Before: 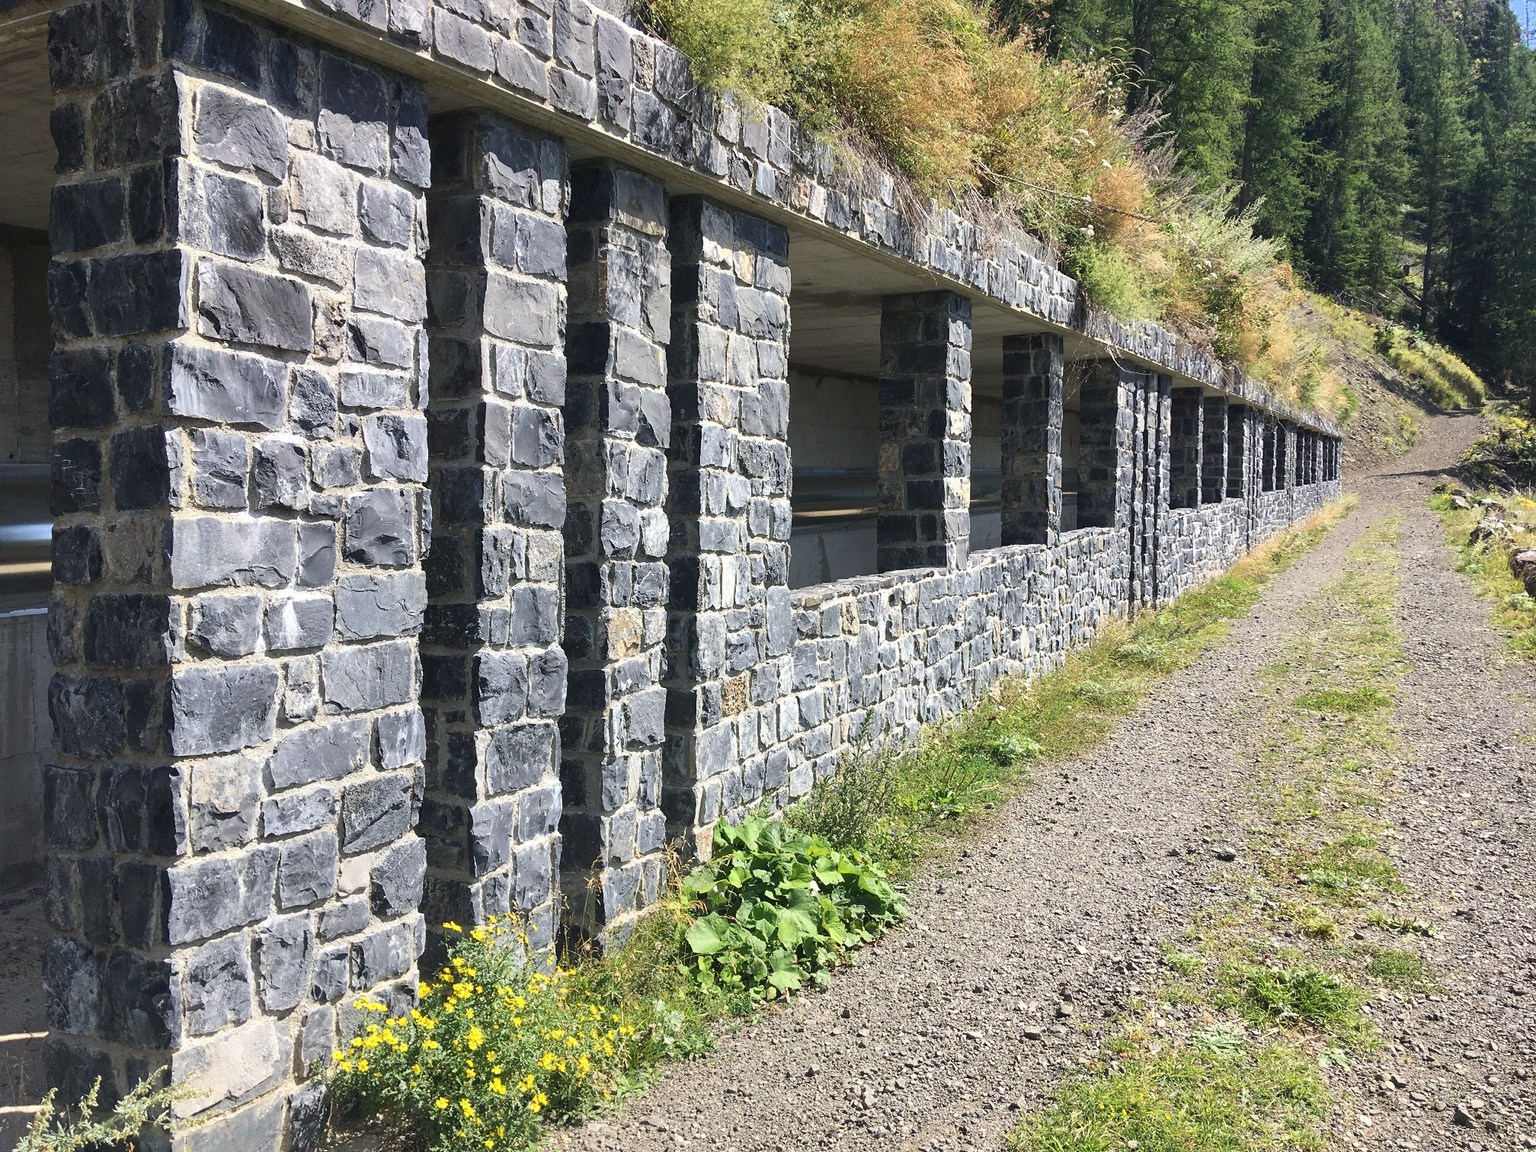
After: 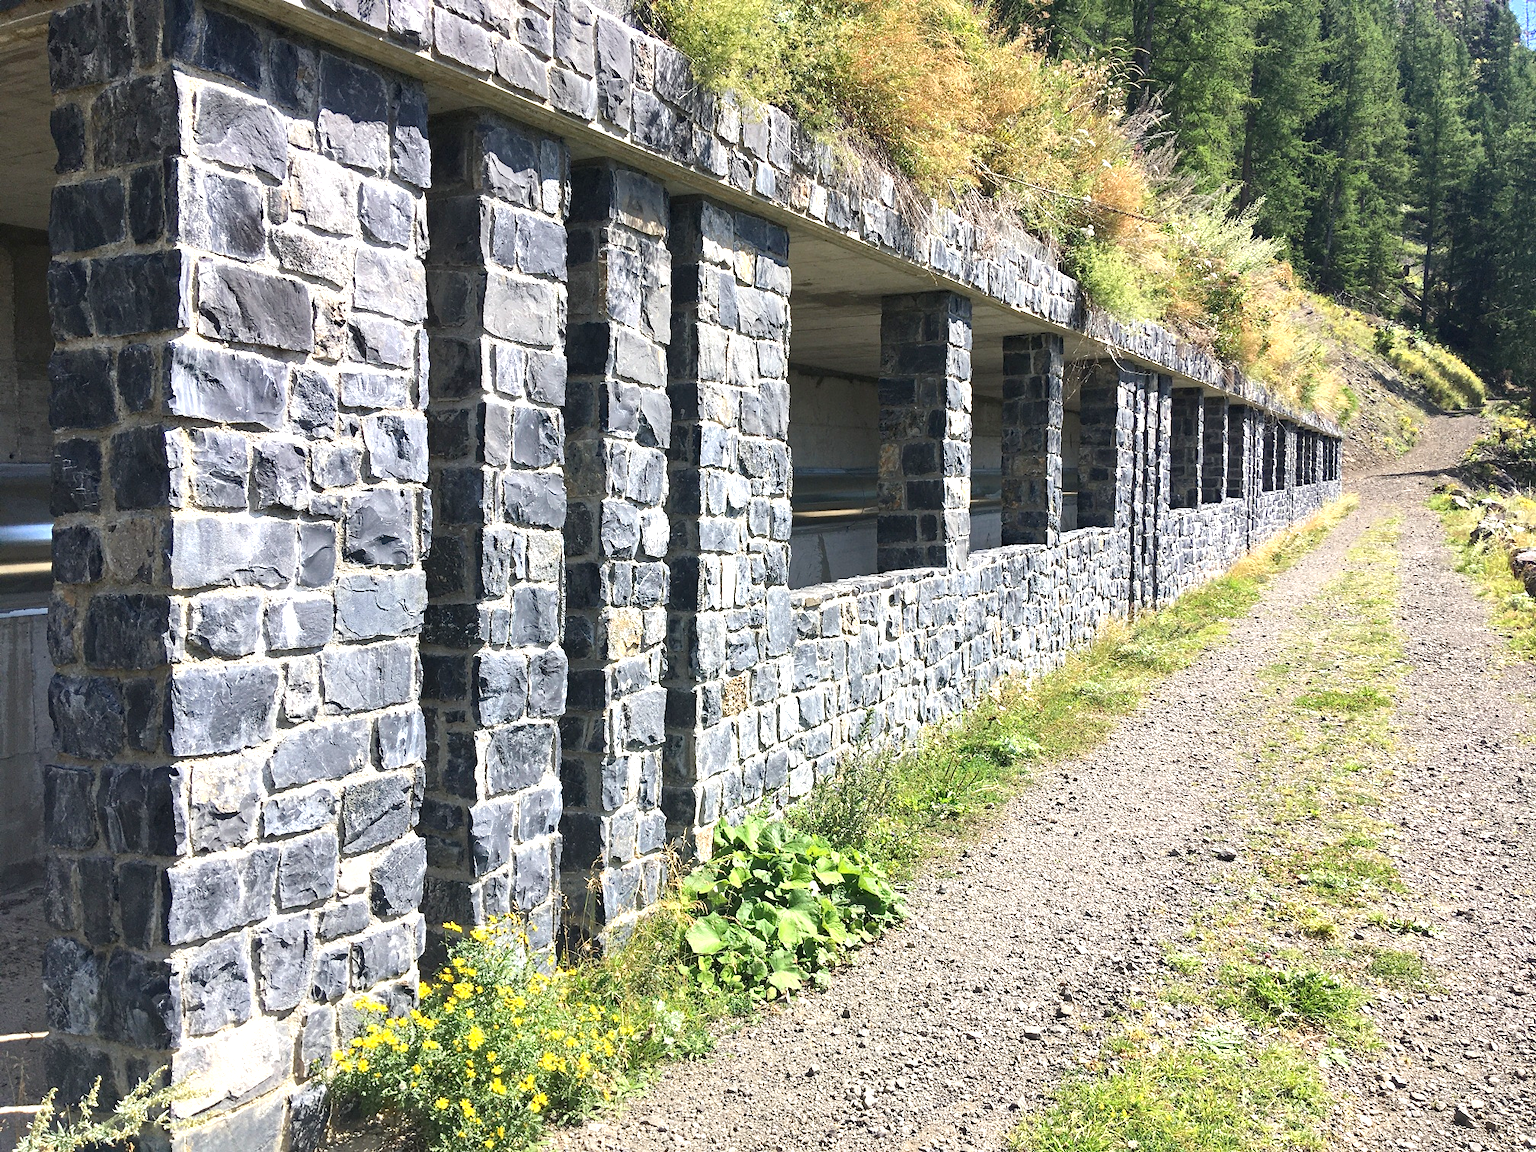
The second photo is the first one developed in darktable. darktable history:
haze removal: compatibility mode true, adaptive false
exposure: exposure 0.608 EV, compensate highlight preservation false
